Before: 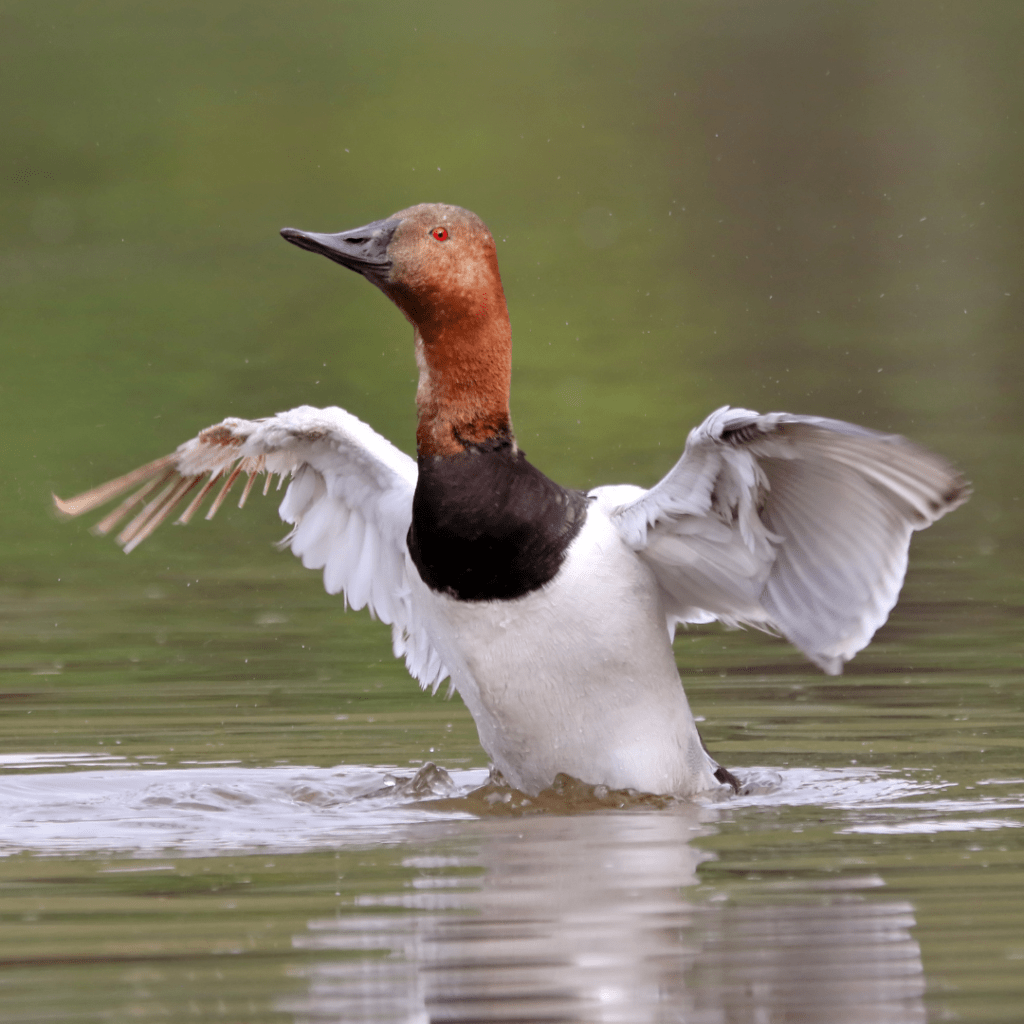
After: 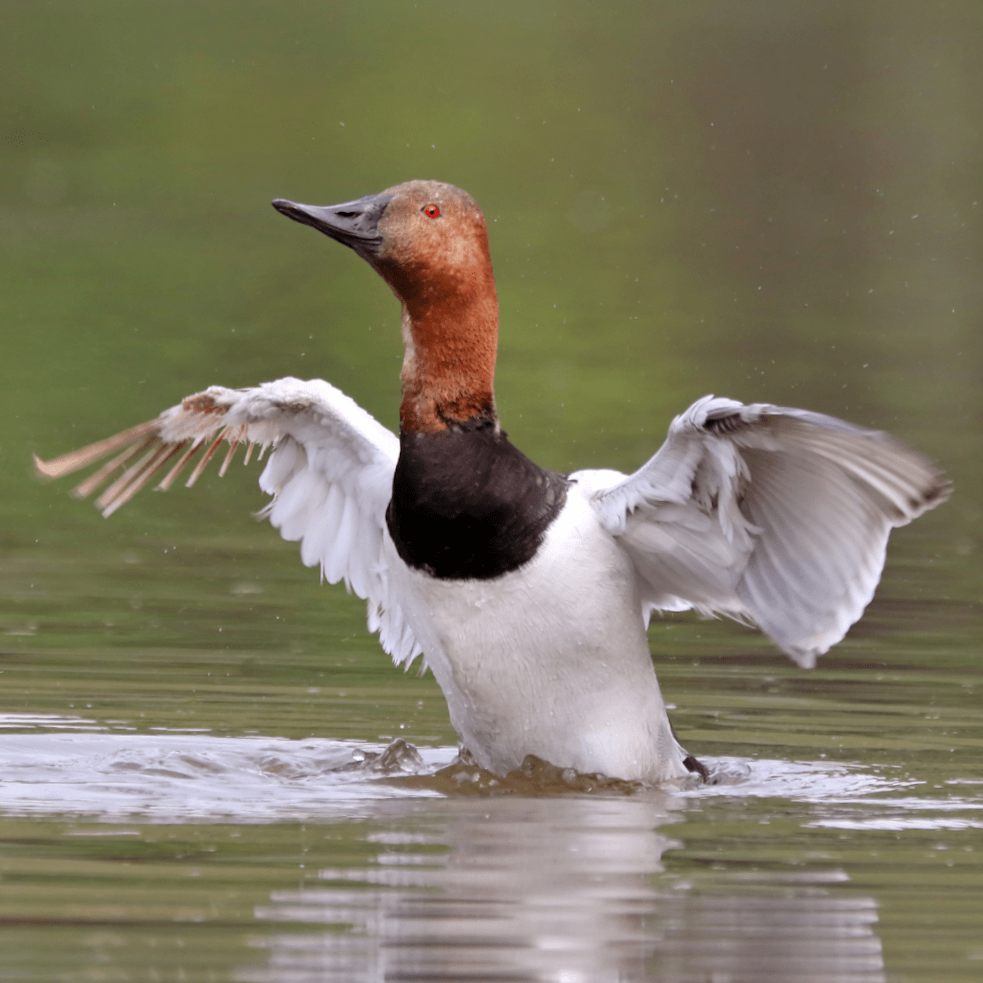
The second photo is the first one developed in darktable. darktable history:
crop and rotate: angle -2.38°
shadows and highlights: soften with gaussian
